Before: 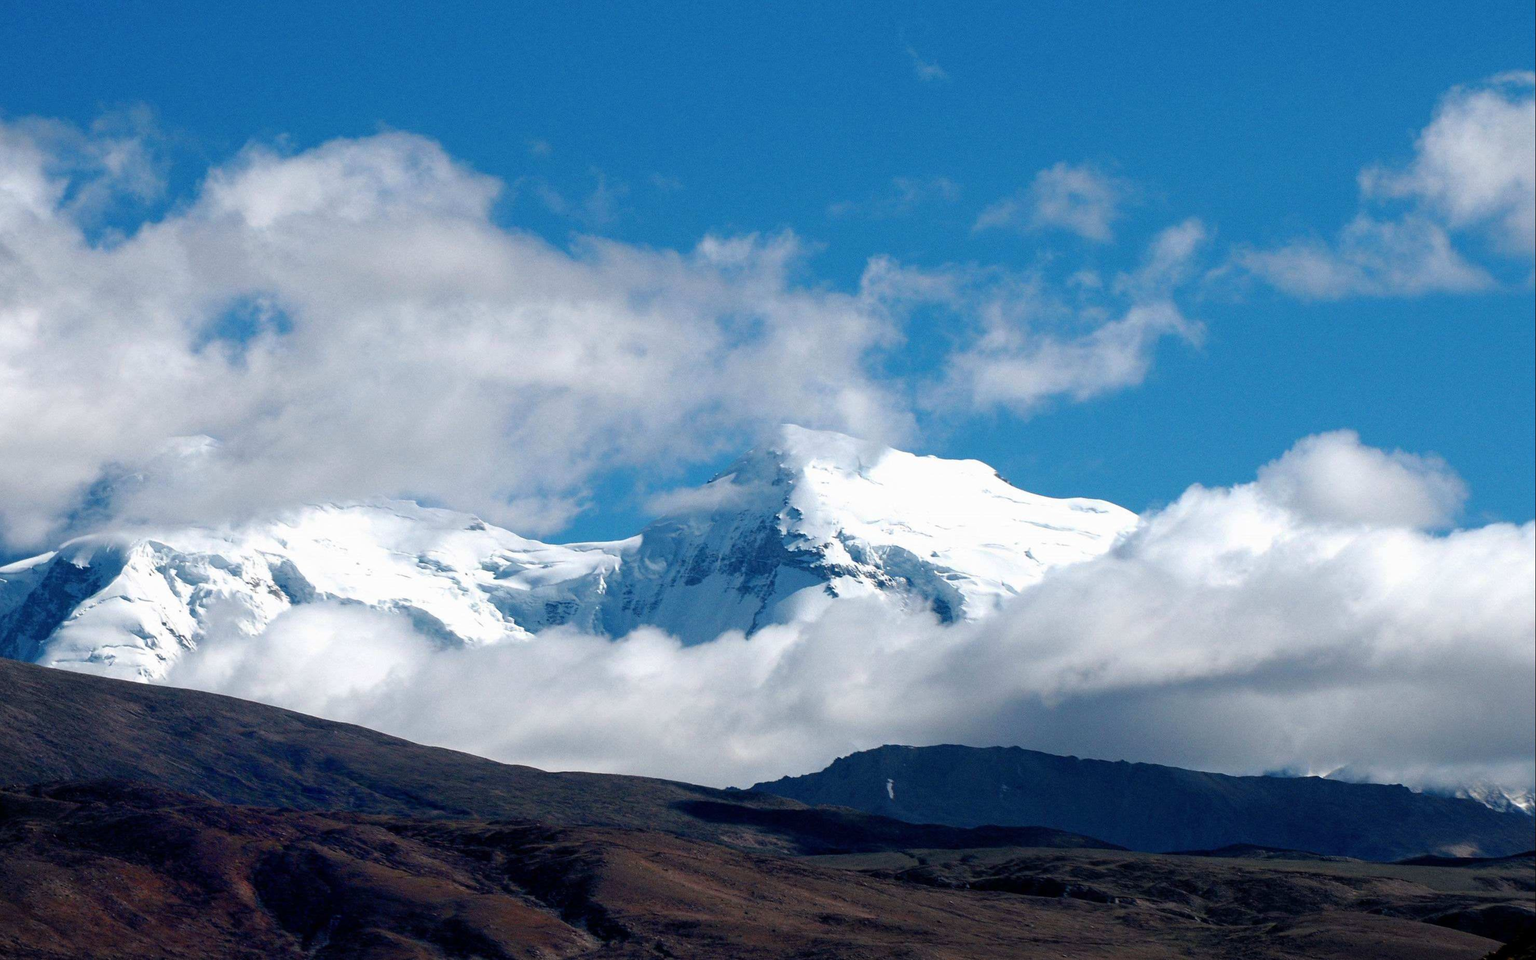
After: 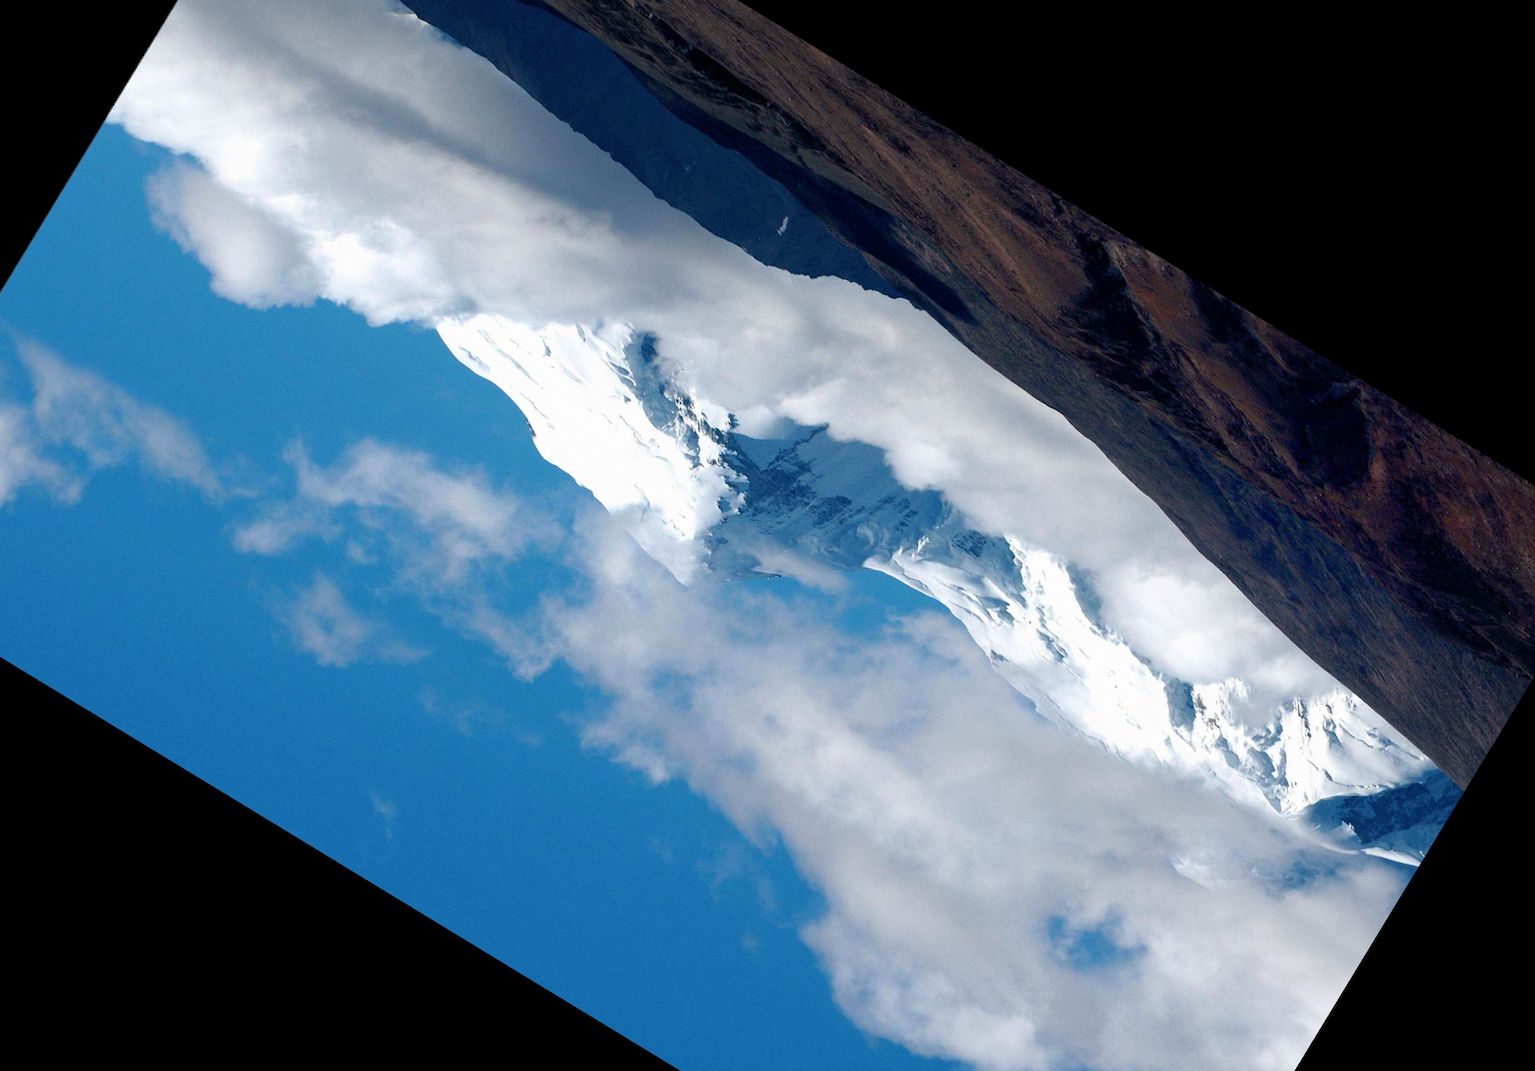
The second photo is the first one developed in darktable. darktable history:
rotate and perspective: crop left 0, crop top 0
crop and rotate: angle 148.68°, left 9.111%, top 15.603%, right 4.588%, bottom 17.041%
